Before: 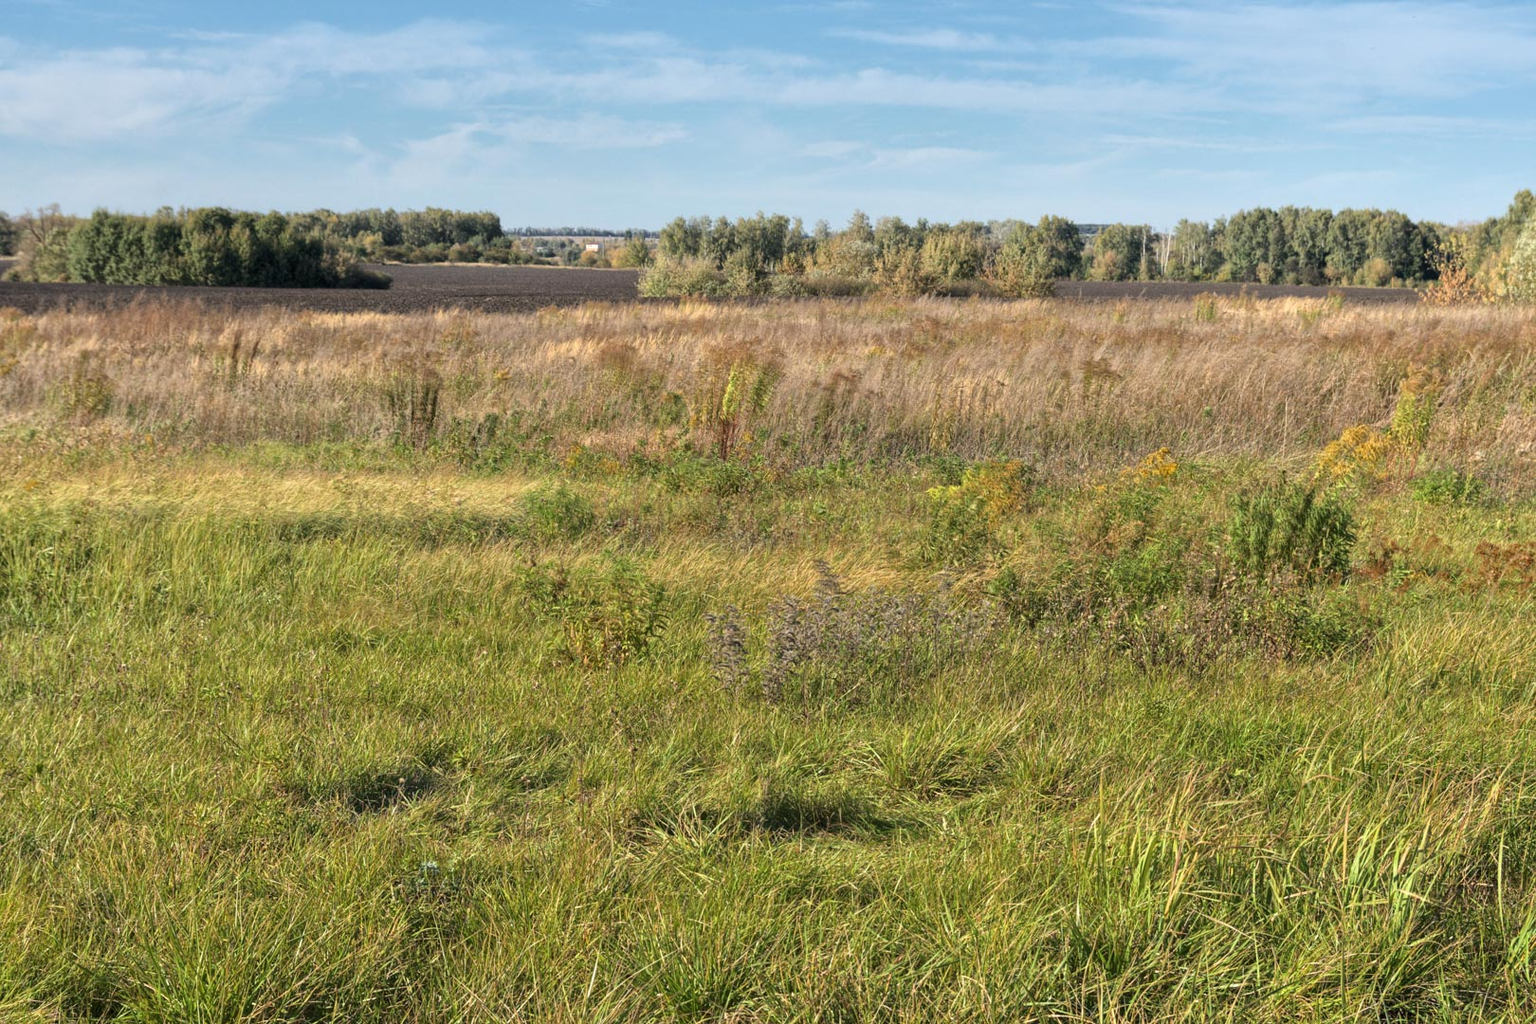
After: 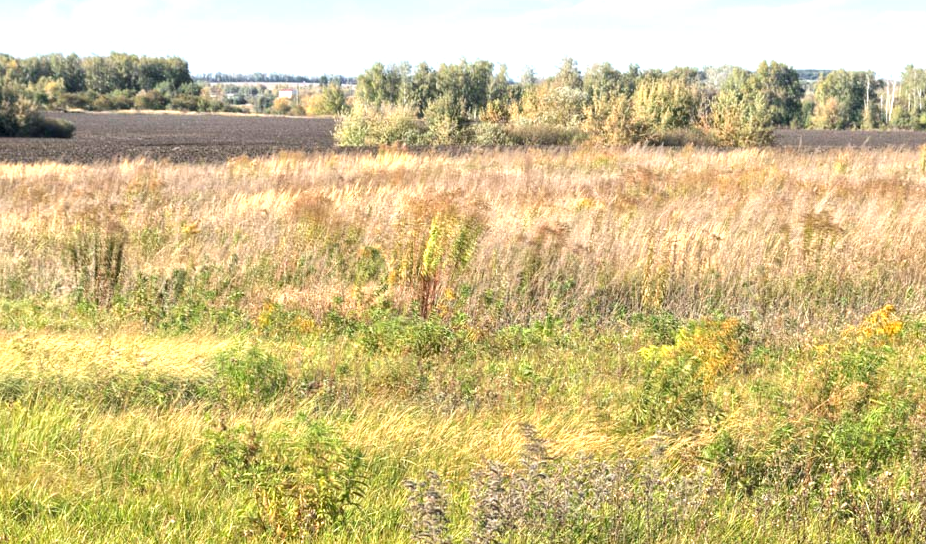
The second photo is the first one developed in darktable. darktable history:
exposure: exposure 1.089 EV, compensate highlight preservation false
crop: left 20.932%, top 15.471%, right 21.848%, bottom 34.081%
